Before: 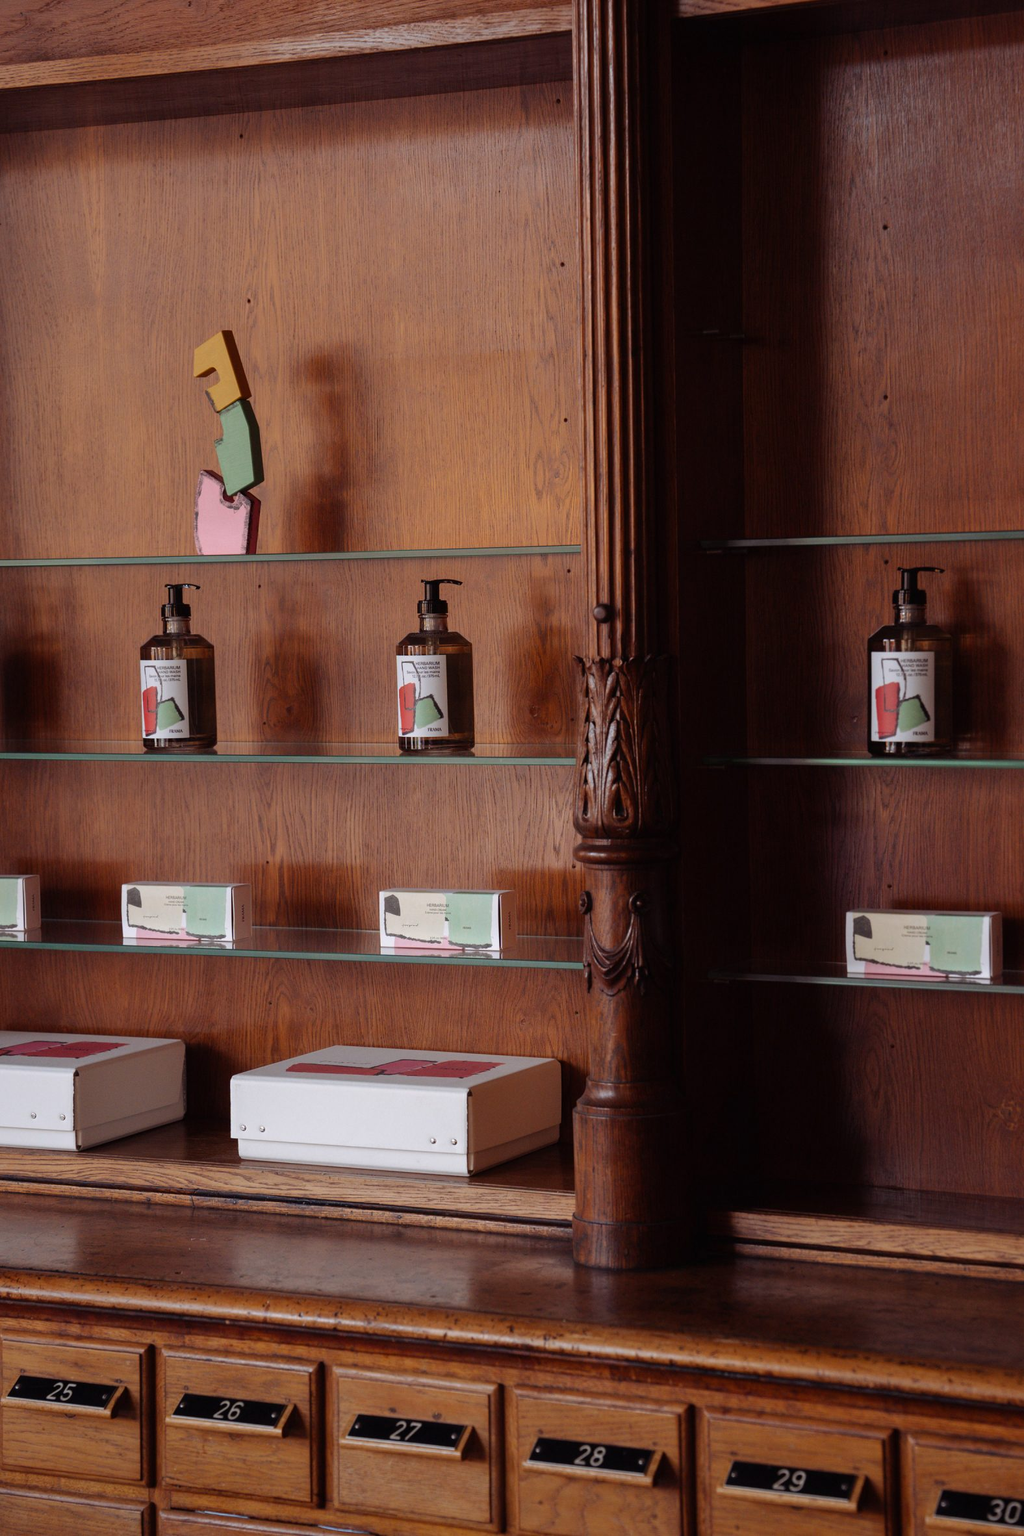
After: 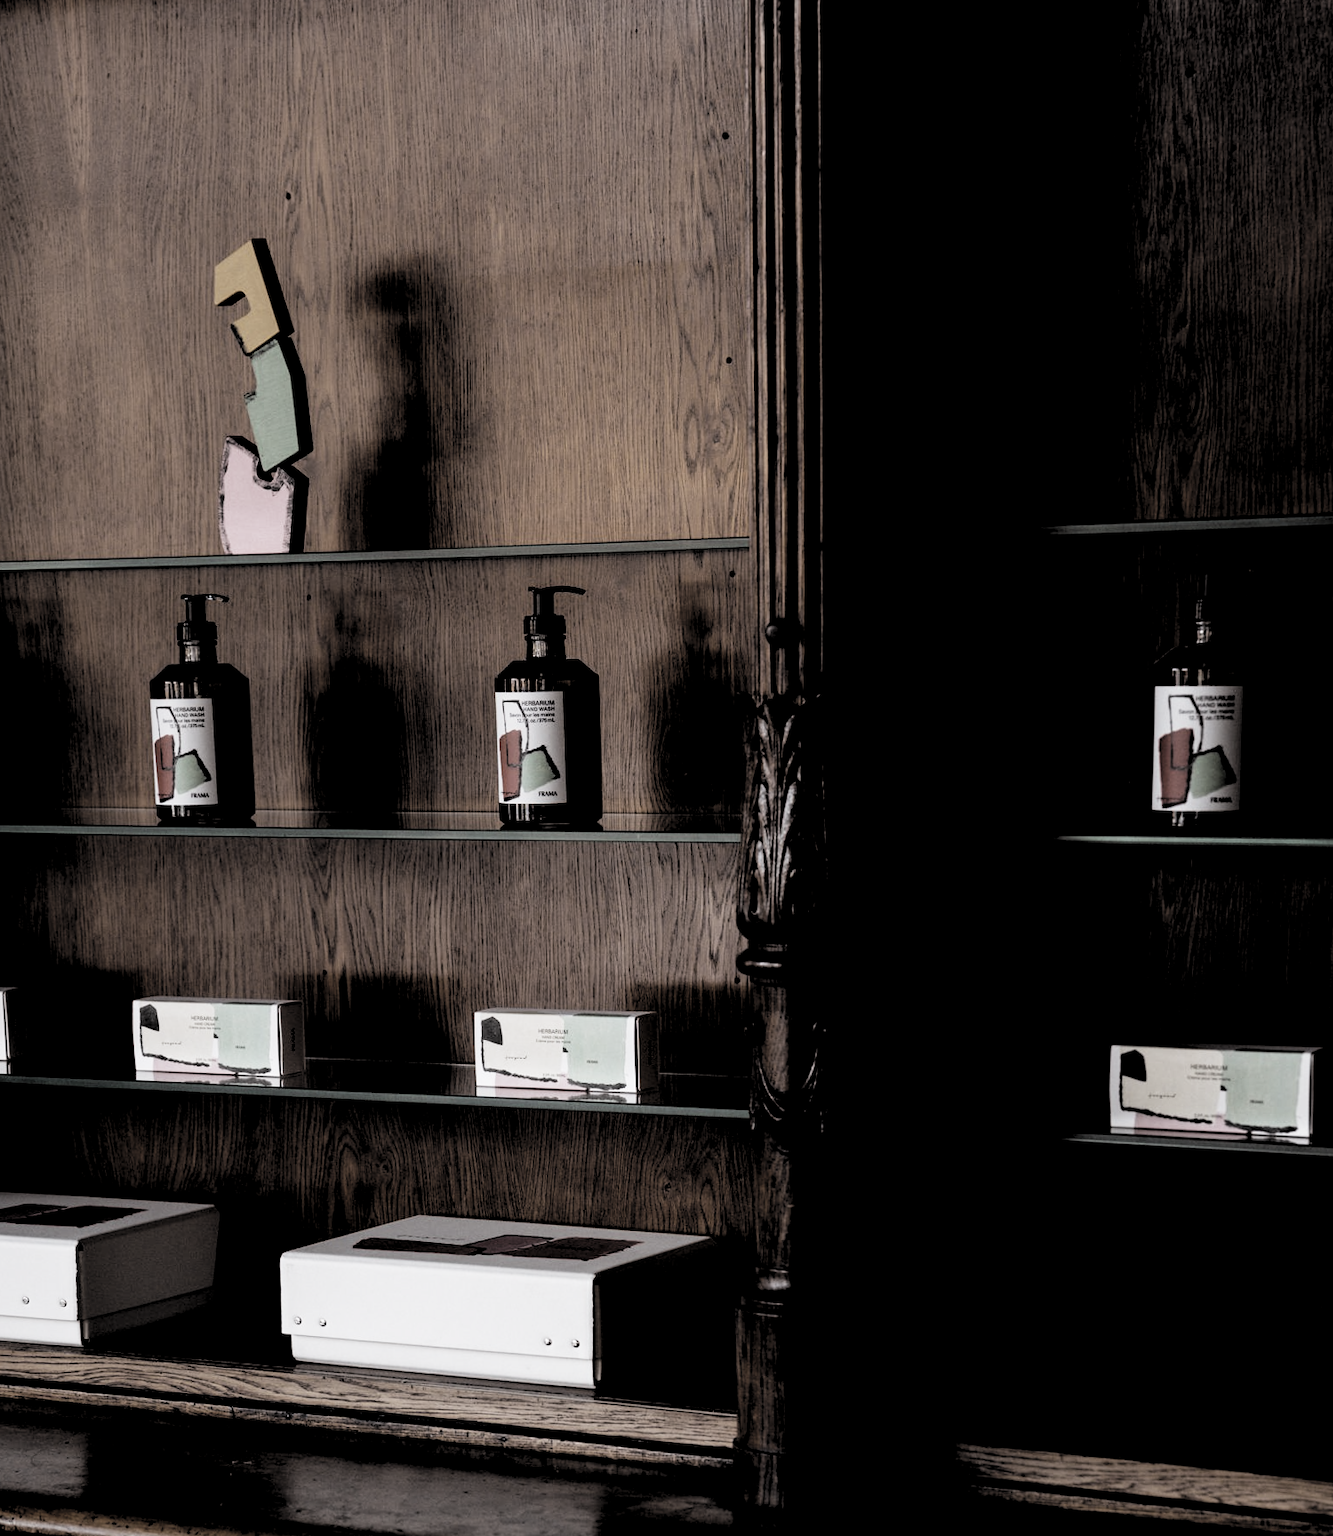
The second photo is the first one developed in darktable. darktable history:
rotate and perspective: rotation 0.074°, lens shift (vertical) 0.096, lens shift (horizontal) -0.041, crop left 0.043, crop right 0.952, crop top 0.024, crop bottom 0.979
base curve: curves: ch0 [(0, 0) (0.028, 0.03) (0.121, 0.232) (0.46, 0.748) (0.859, 0.968) (1, 1)], preserve colors none
levels: levels [0.514, 0.759, 1]
crop: top 11.038%, bottom 13.962%
contrast brightness saturation: brightness 0.18, saturation -0.5
